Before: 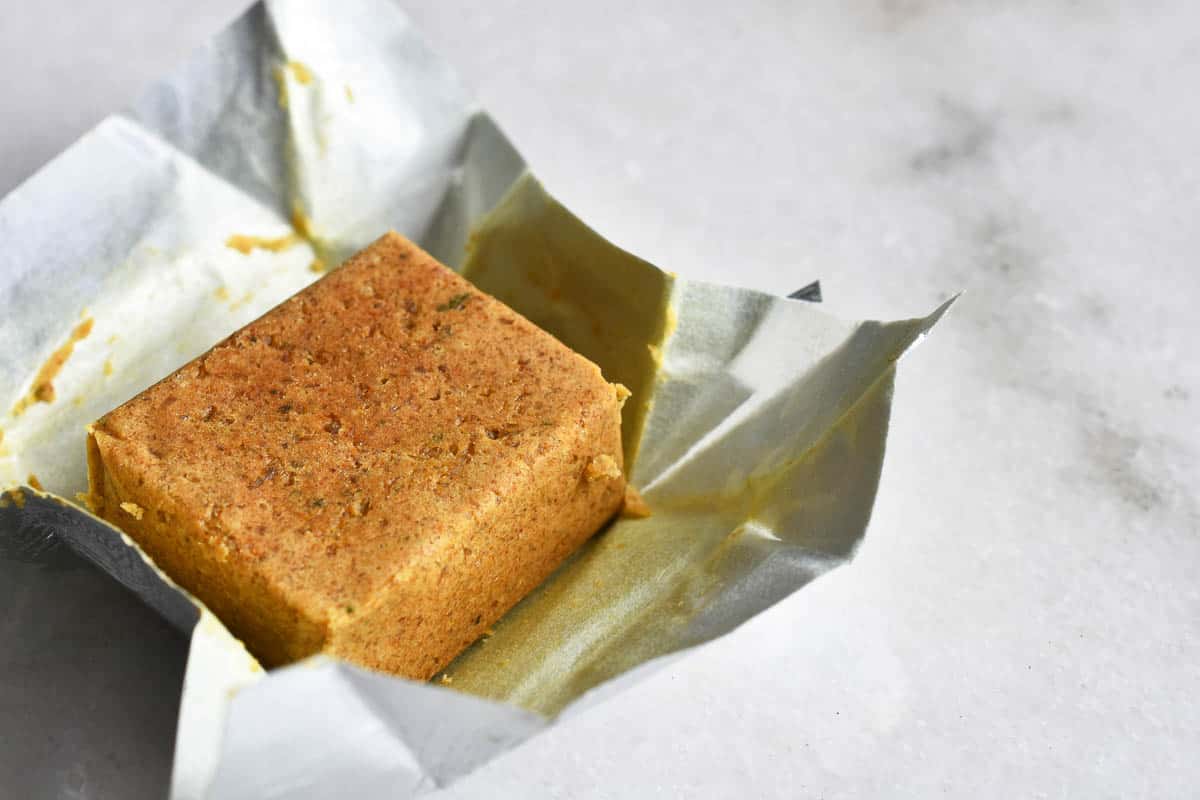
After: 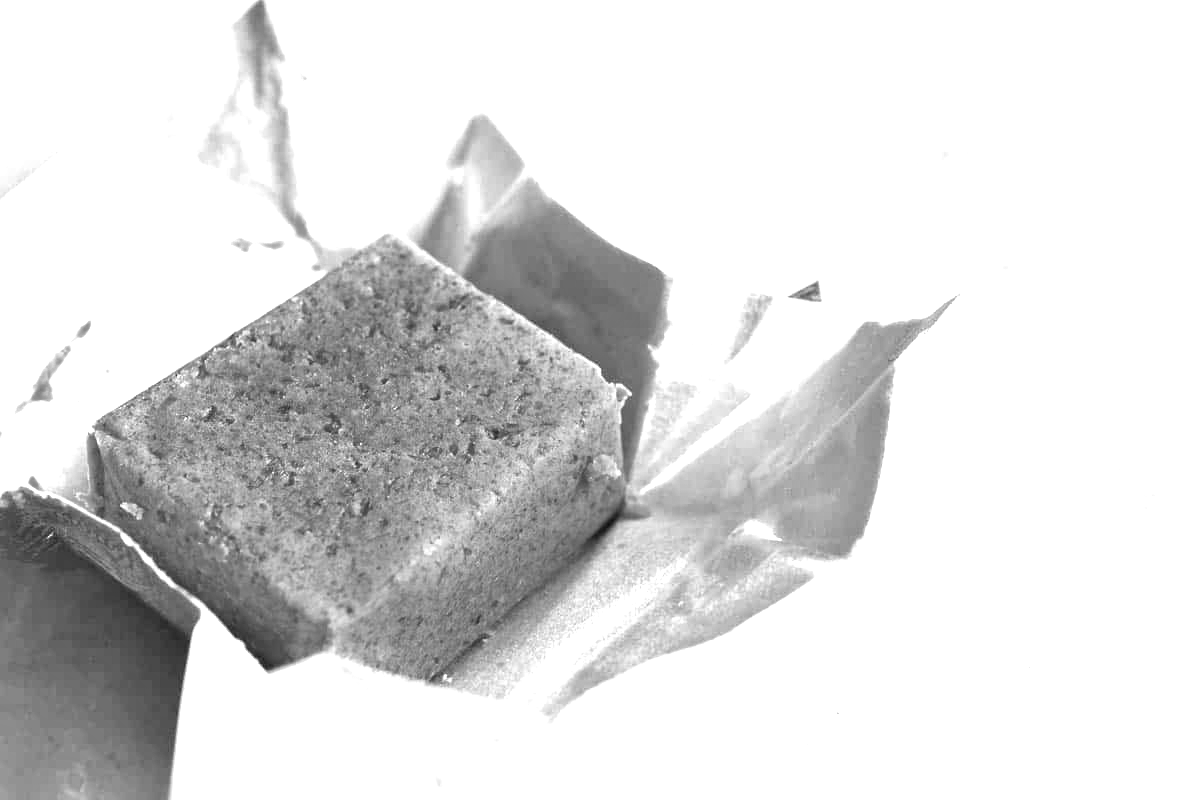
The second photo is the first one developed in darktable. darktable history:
color correction: saturation 1.8
local contrast: mode bilateral grid, contrast 20, coarseness 50, detail 102%, midtone range 0.2
exposure: black level correction 0.001, exposure 1.646 EV, compensate exposure bias true, compensate highlight preservation false
monochrome: a 26.22, b 42.67, size 0.8
color balance rgb: perceptual saturation grading › global saturation 3.7%, global vibrance 5.56%, contrast 3.24%
contrast equalizer: y [[0.5, 0.501, 0.532, 0.538, 0.54, 0.541], [0.5 ×6], [0.5 ×6], [0 ×6], [0 ×6]]
